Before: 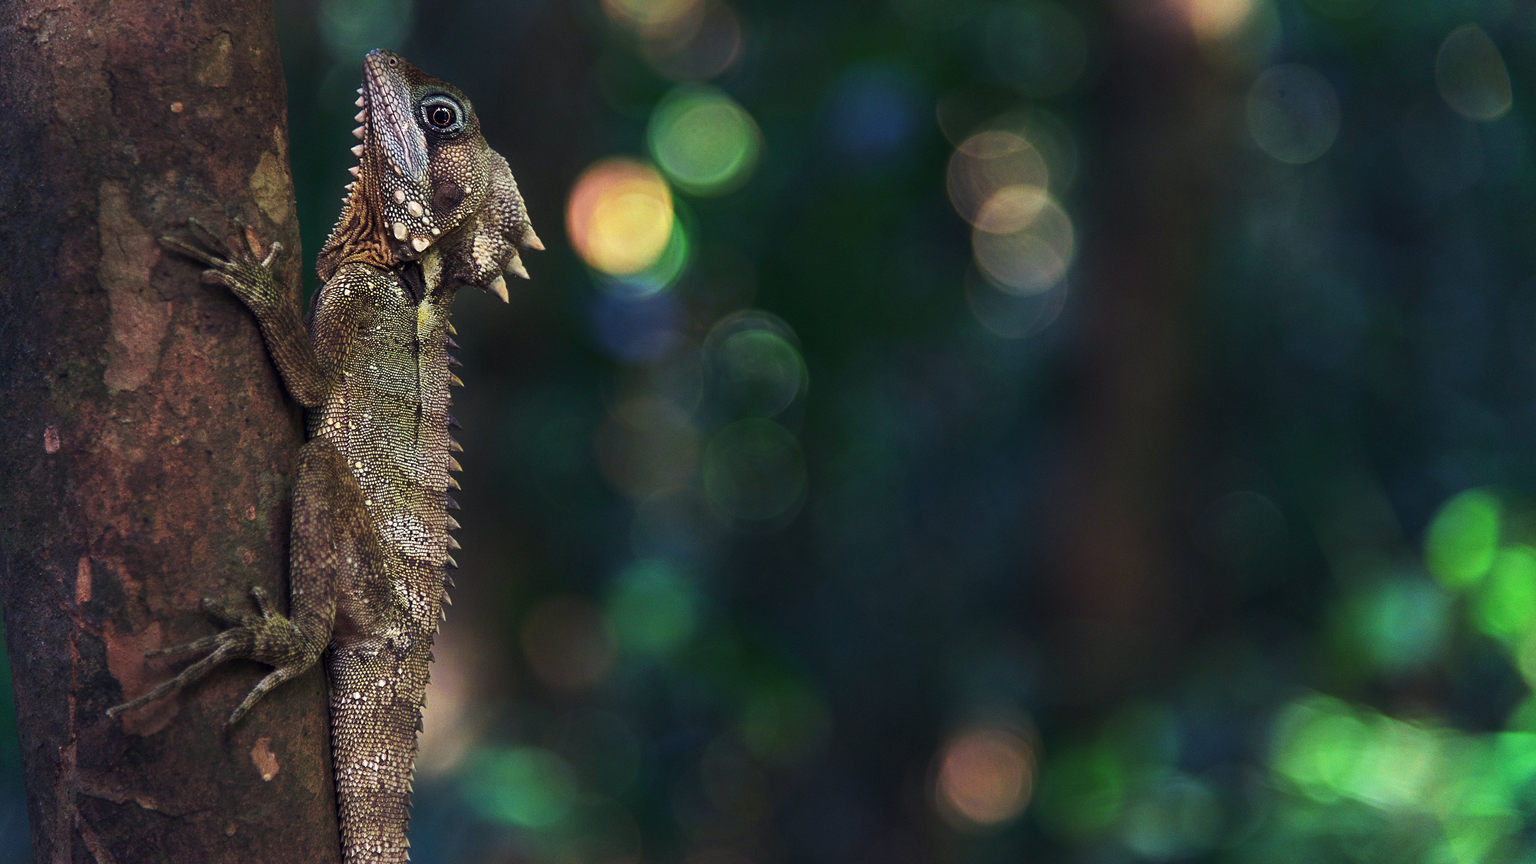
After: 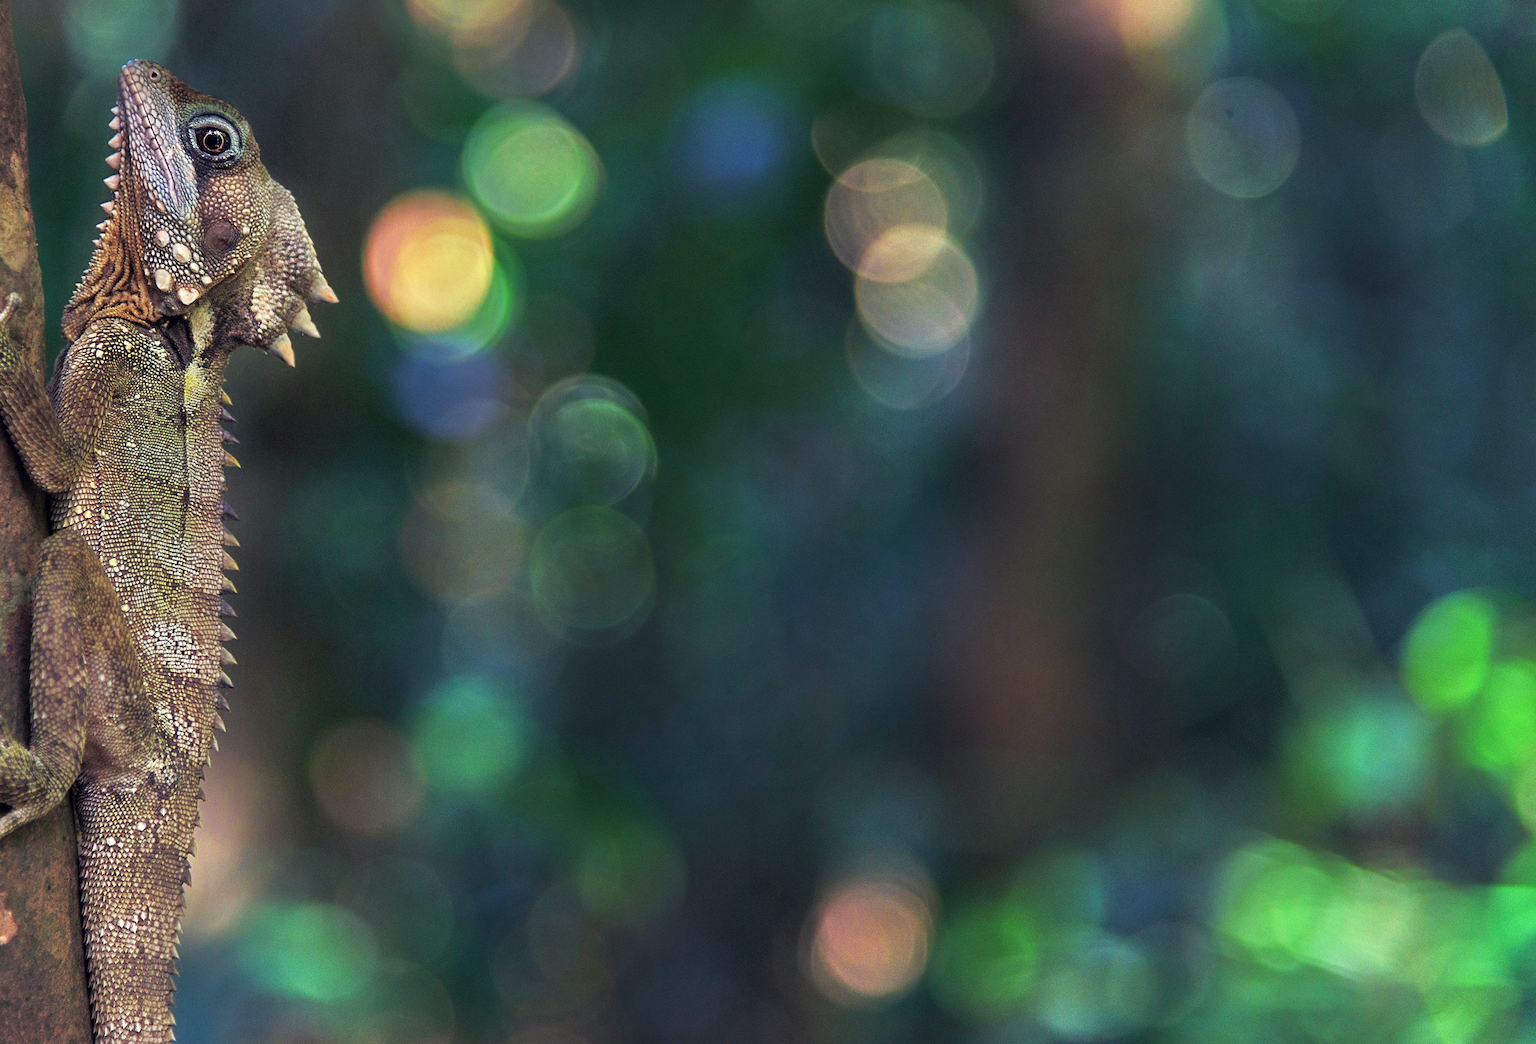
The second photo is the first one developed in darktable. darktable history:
tone equalizer: -7 EV 0.162 EV, -6 EV 0.605 EV, -5 EV 1.14 EV, -4 EV 1.29 EV, -3 EV 1.17 EV, -2 EV 0.6 EV, -1 EV 0.166 EV
crop: left 17.274%, bottom 0.04%
